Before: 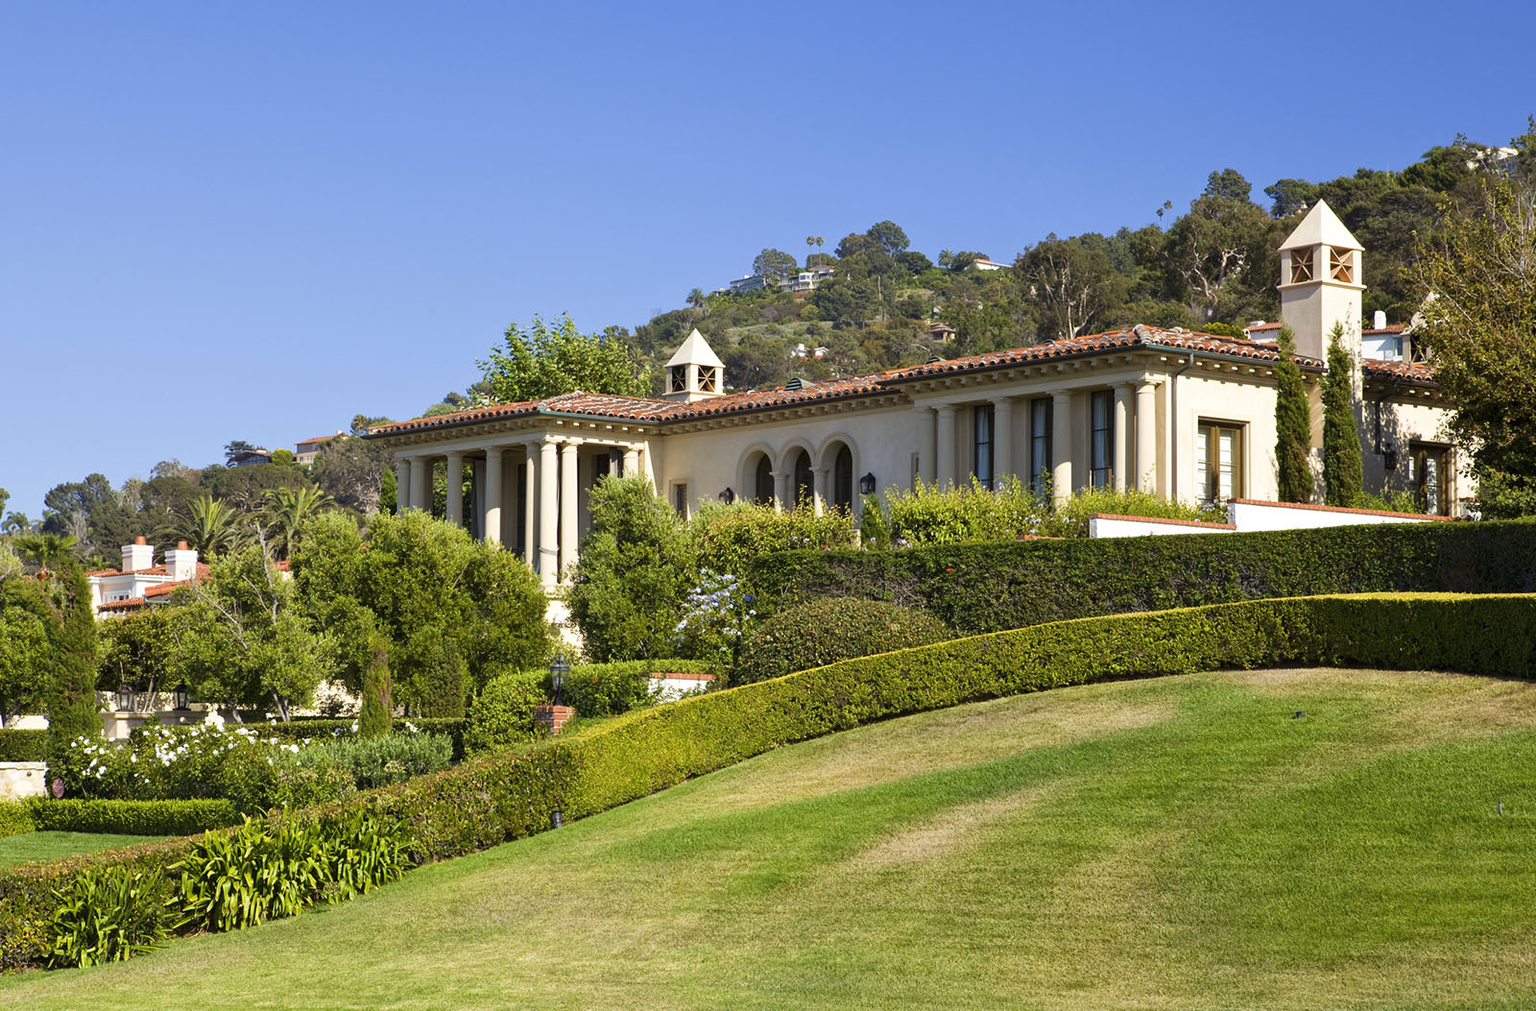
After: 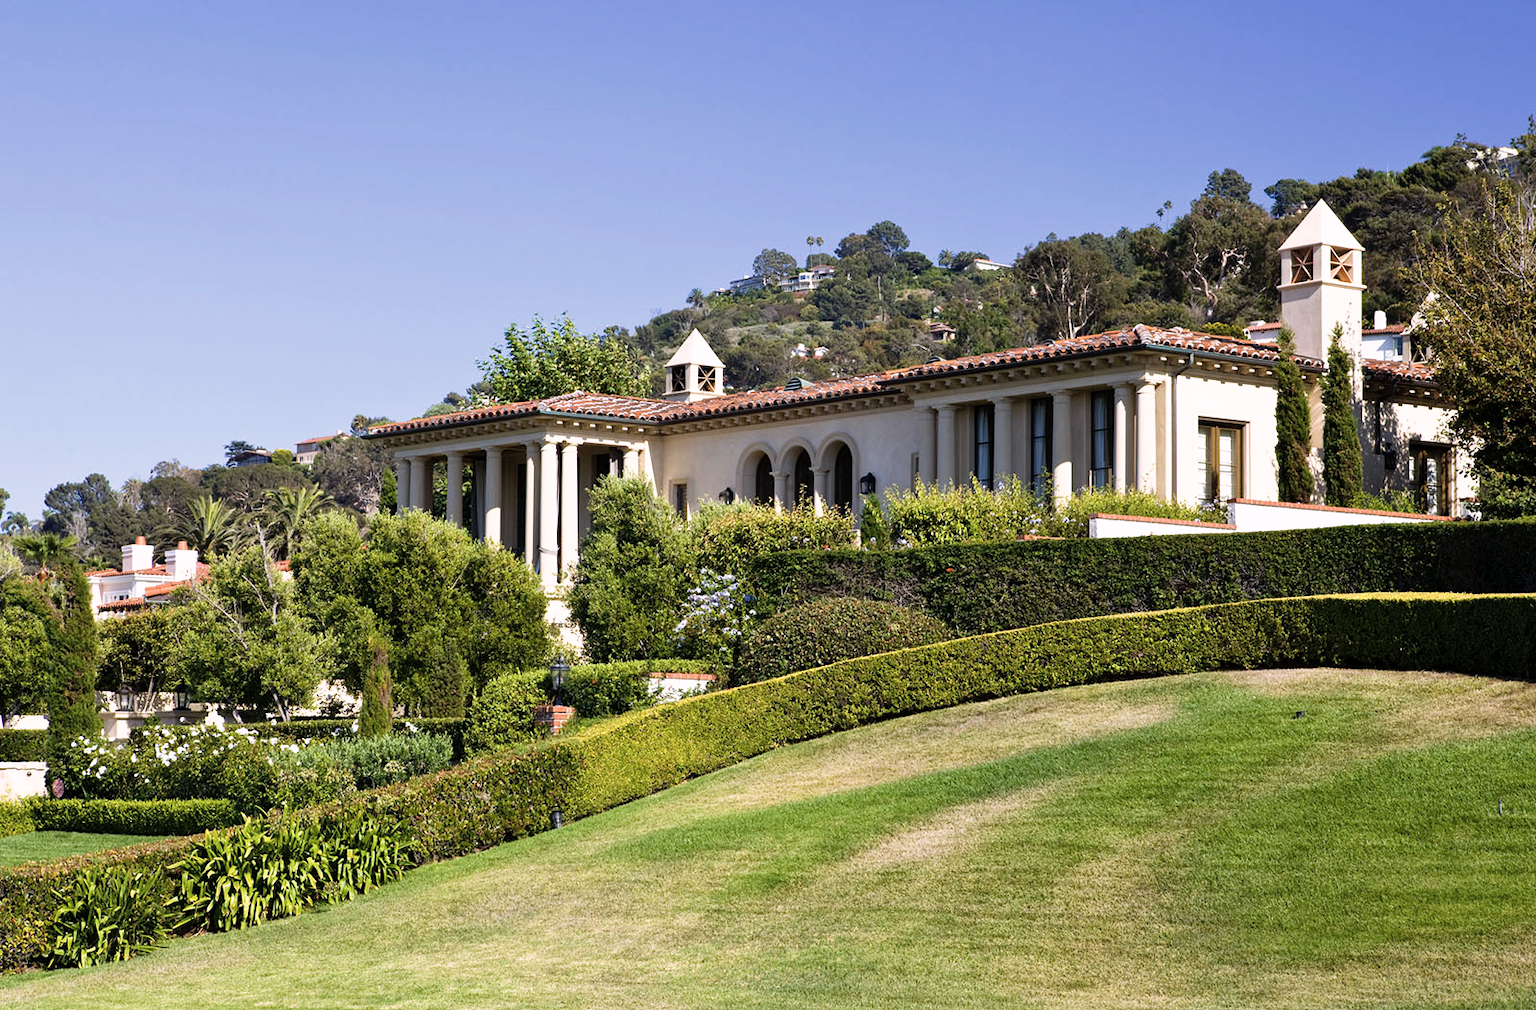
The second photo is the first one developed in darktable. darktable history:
tone curve: curves: ch0 [(0, 0) (0.003, 0.001) (0.011, 0.005) (0.025, 0.011) (0.044, 0.02) (0.069, 0.031) (0.1, 0.045) (0.136, 0.077) (0.177, 0.124) (0.224, 0.181) (0.277, 0.245) (0.335, 0.316) (0.399, 0.393) (0.468, 0.477) (0.543, 0.568) (0.623, 0.666) (0.709, 0.771) (0.801, 0.871) (0.898, 0.965) (1, 1)], preserve colors none
color correction: highlights a* 5.59, highlights b* 5.24, saturation 0.68
white balance: red 0.967, blue 1.119, emerald 0.756
